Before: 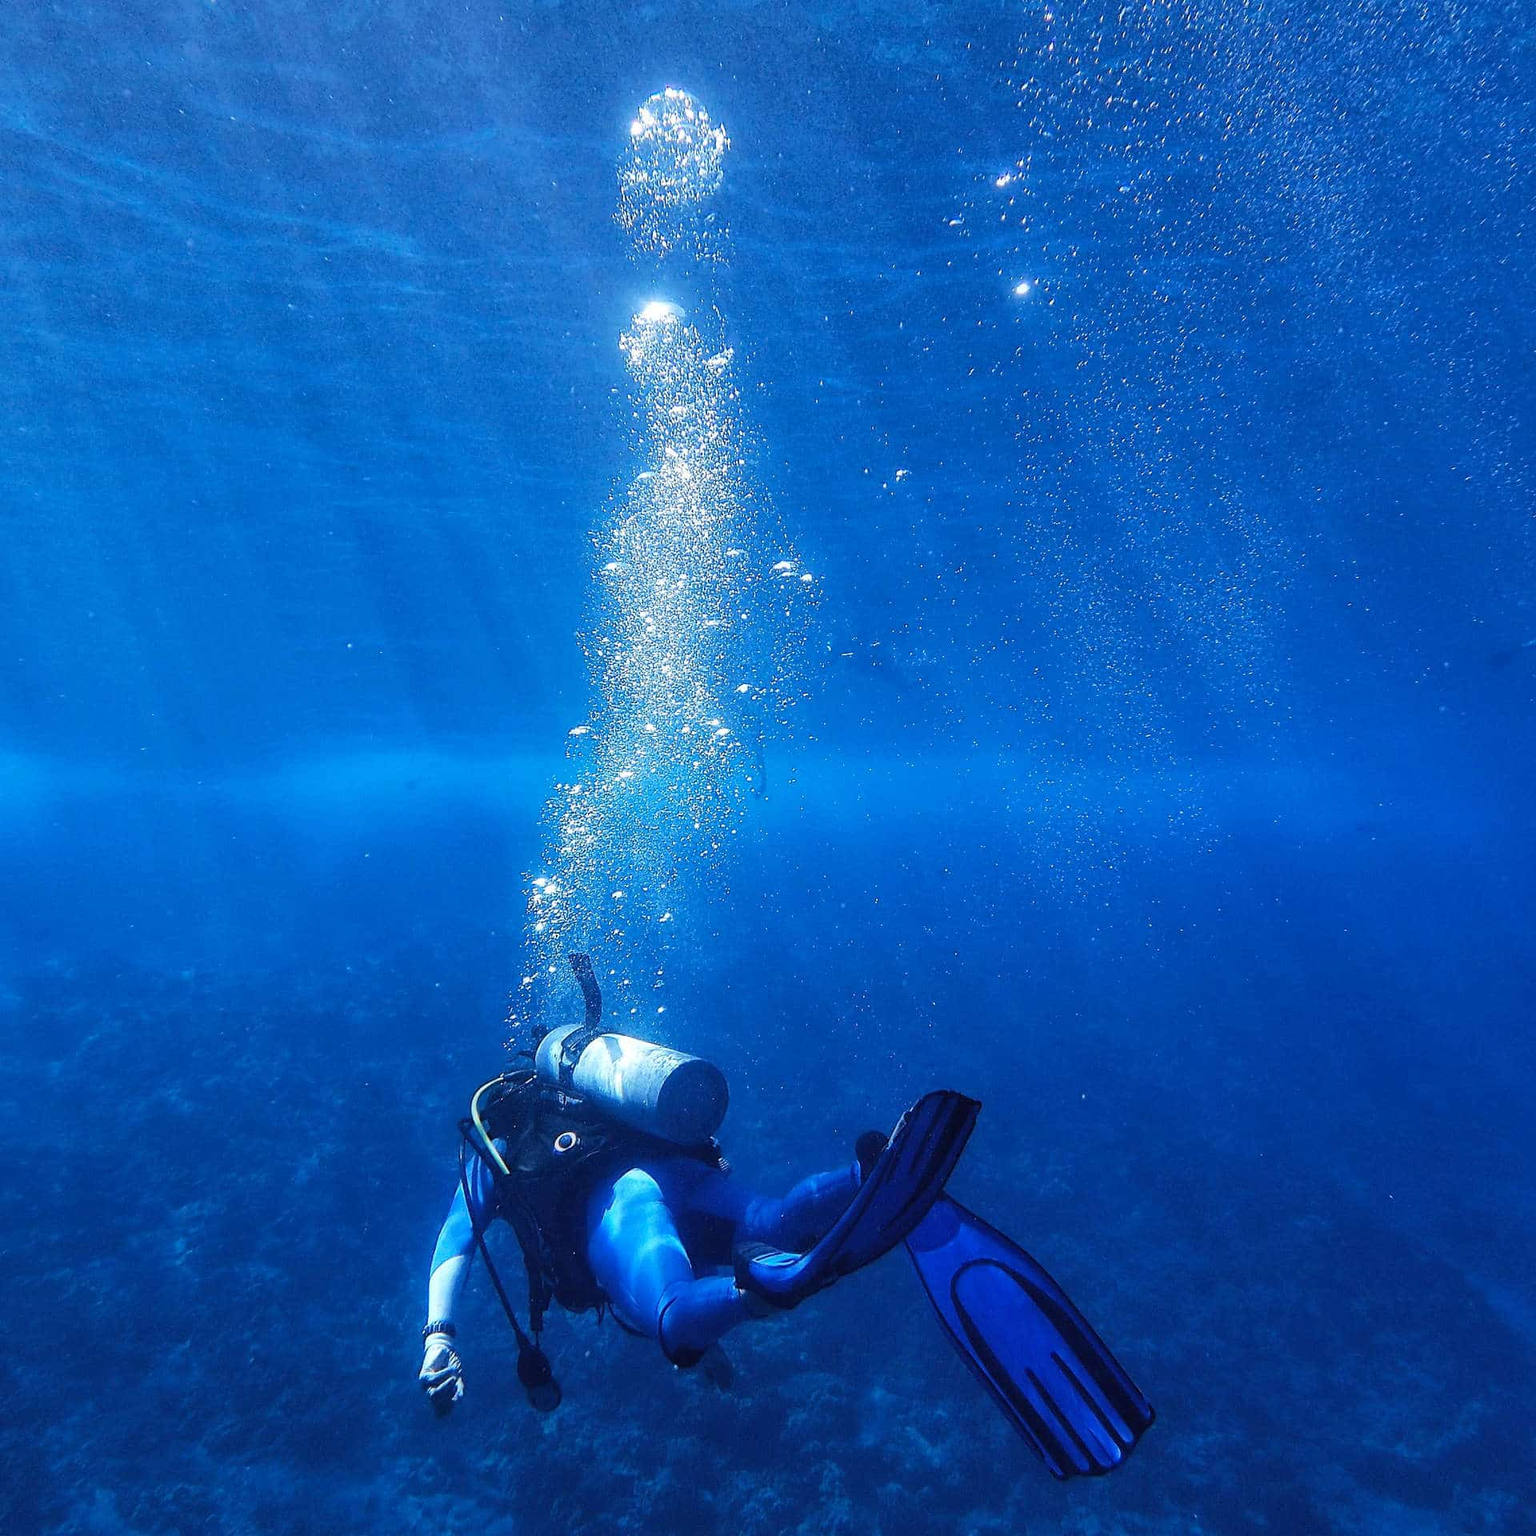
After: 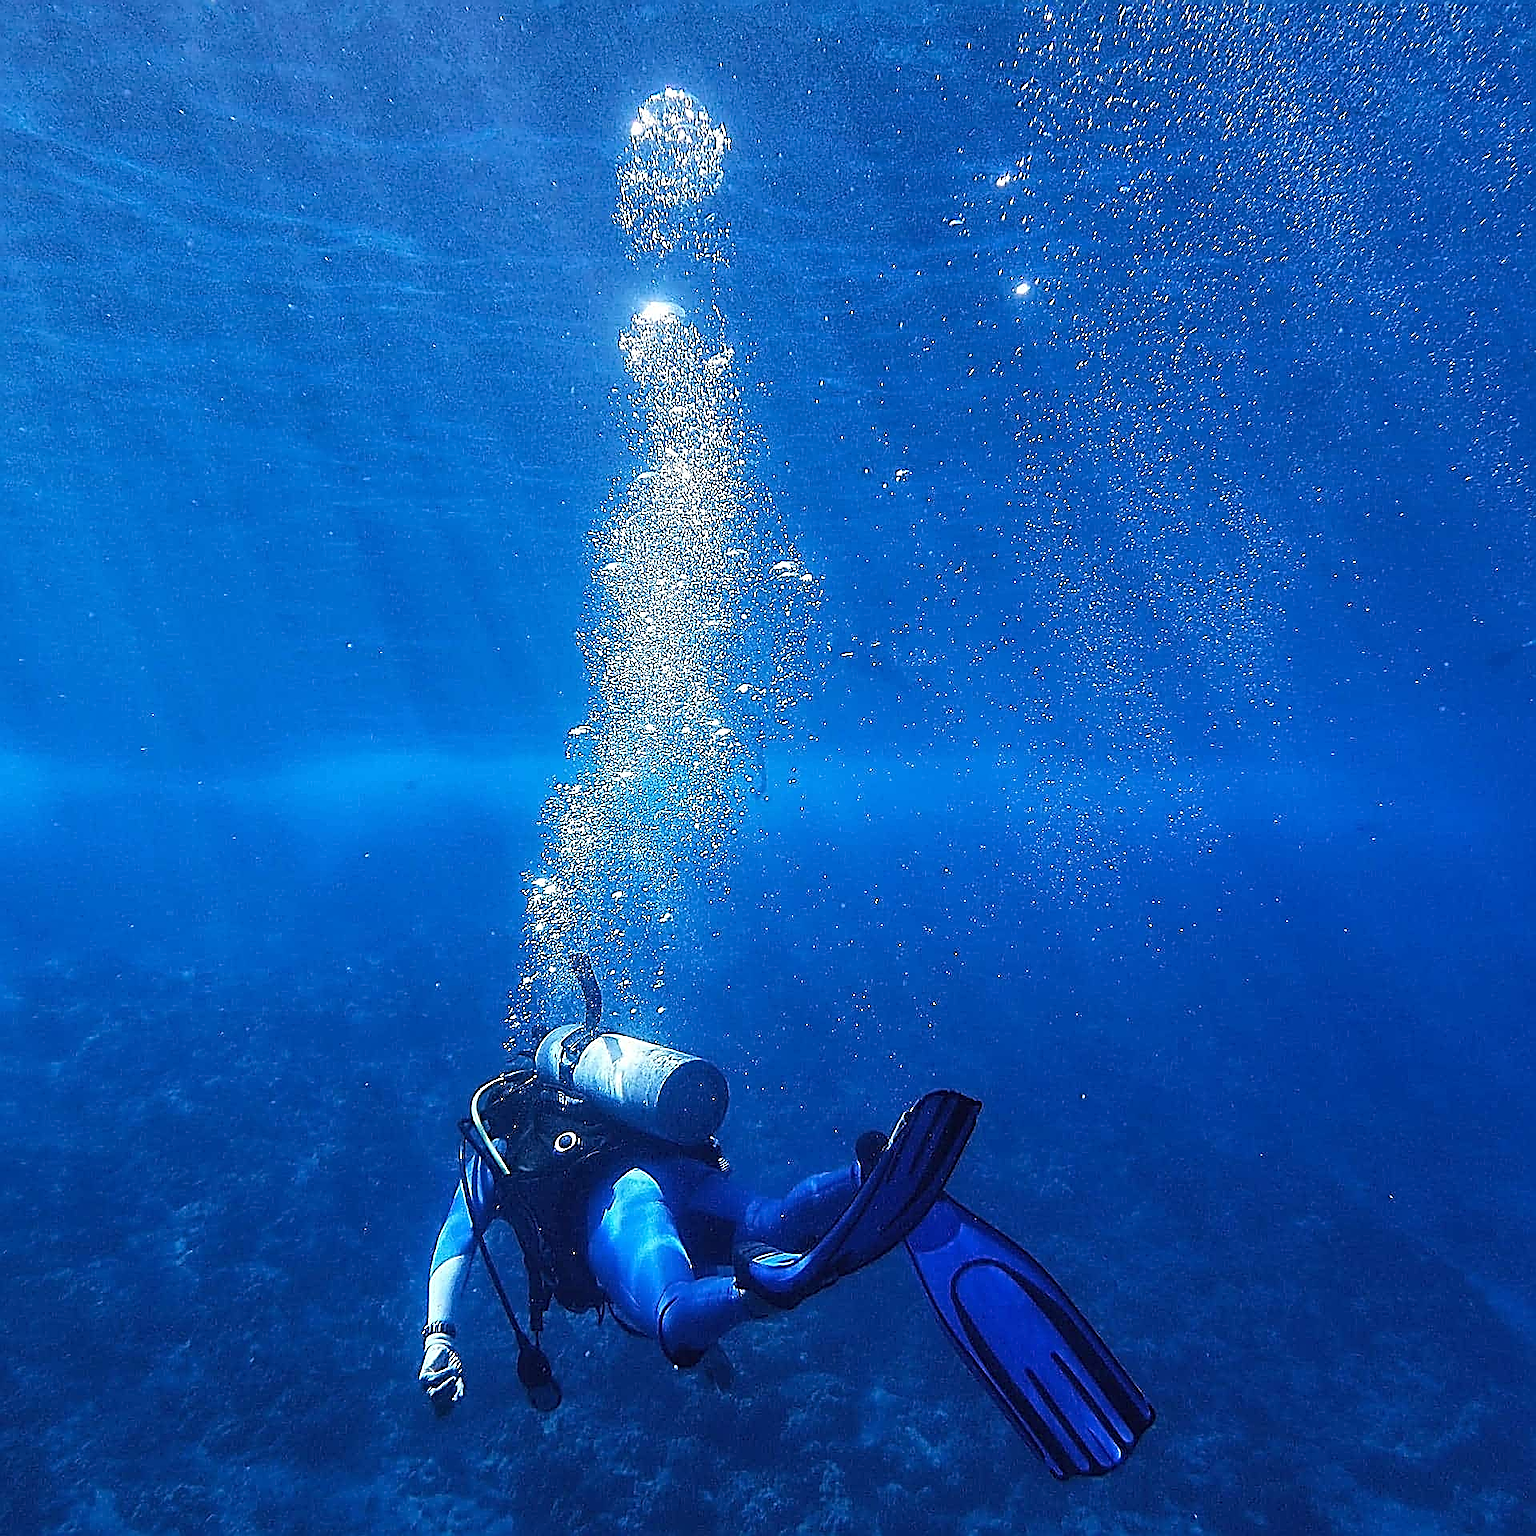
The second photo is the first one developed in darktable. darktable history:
sharpen: amount 2
